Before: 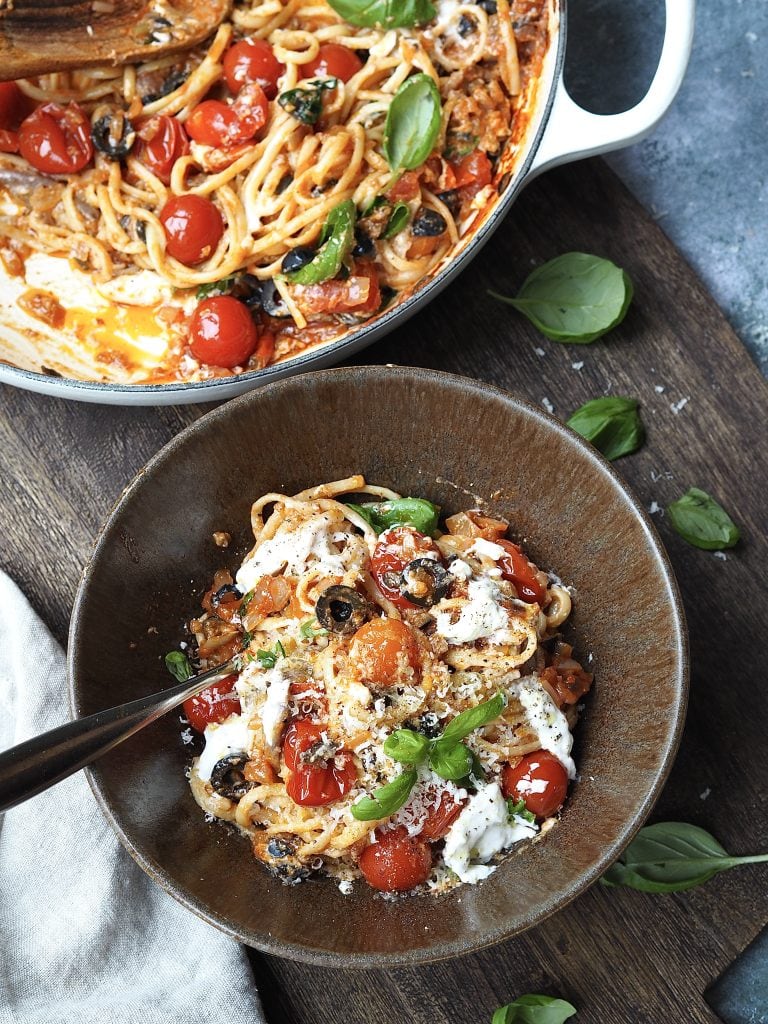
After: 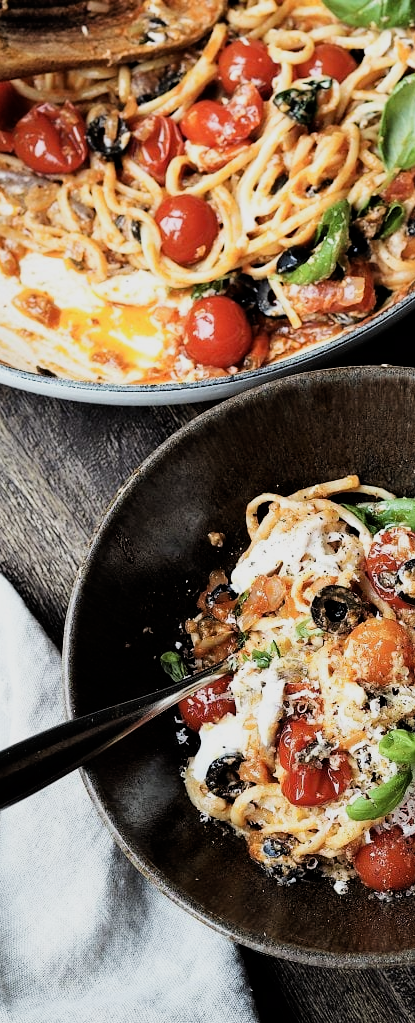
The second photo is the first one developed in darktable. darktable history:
filmic rgb: black relative exposure -5.04 EV, white relative exposure 3.95 EV, hardness 2.9, contrast 1.387, highlights saturation mix -29.64%, iterations of high-quality reconstruction 0
crop: left 0.732%, right 45.143%, bottom 0.088%
